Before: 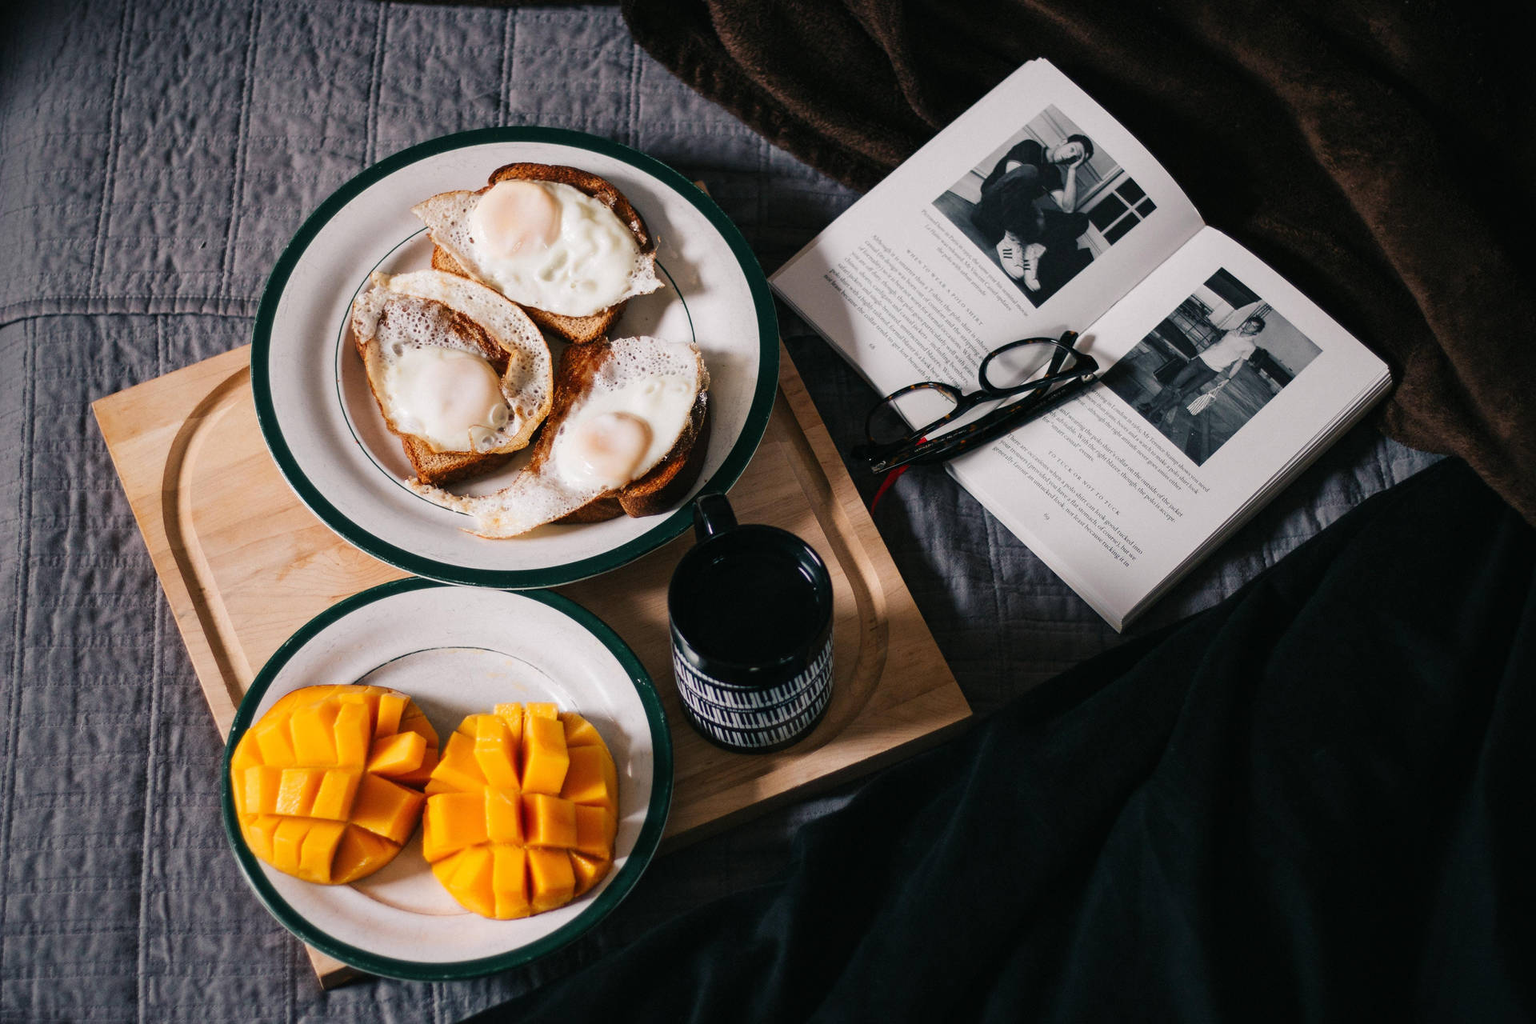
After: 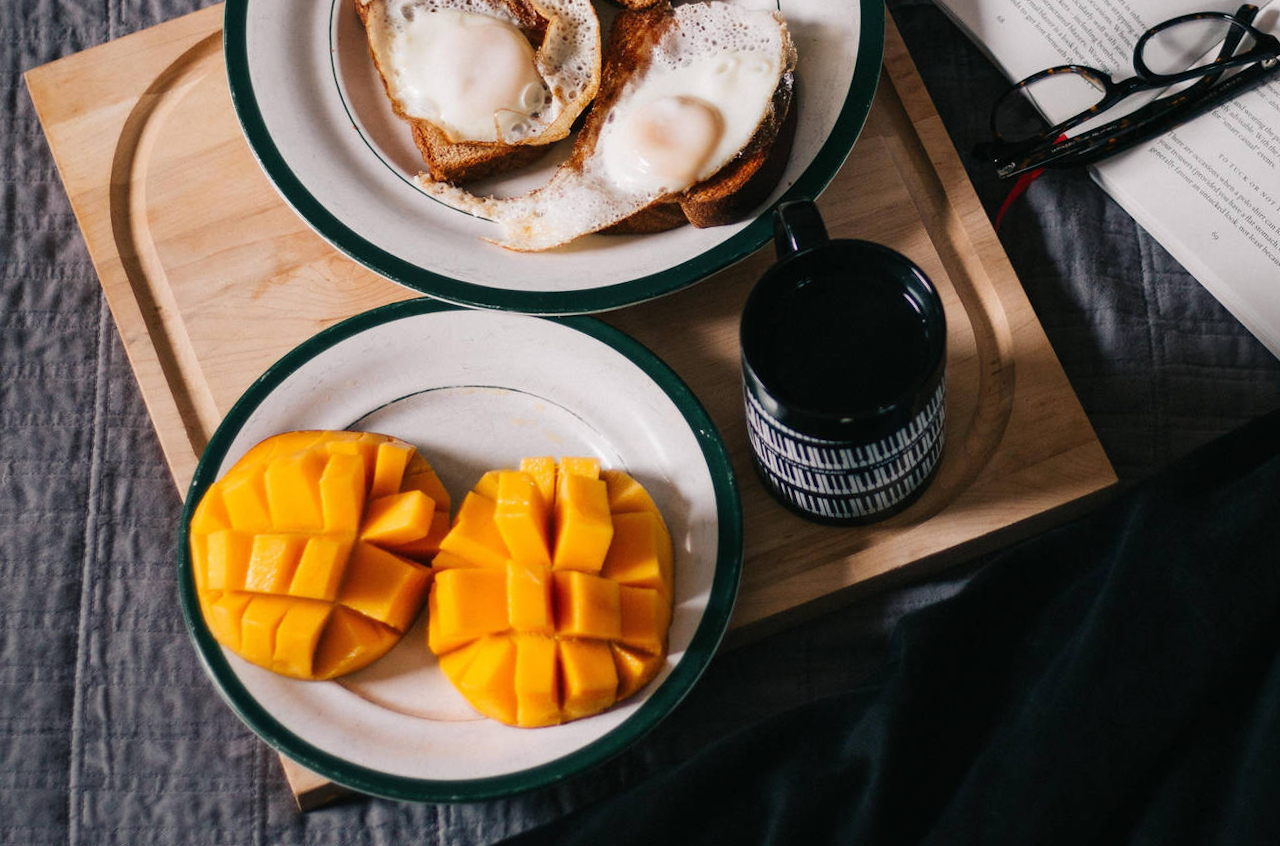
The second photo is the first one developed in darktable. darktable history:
crop and rotate: angle -1°, left 3.711%, top 32.112%, right 27.859%
